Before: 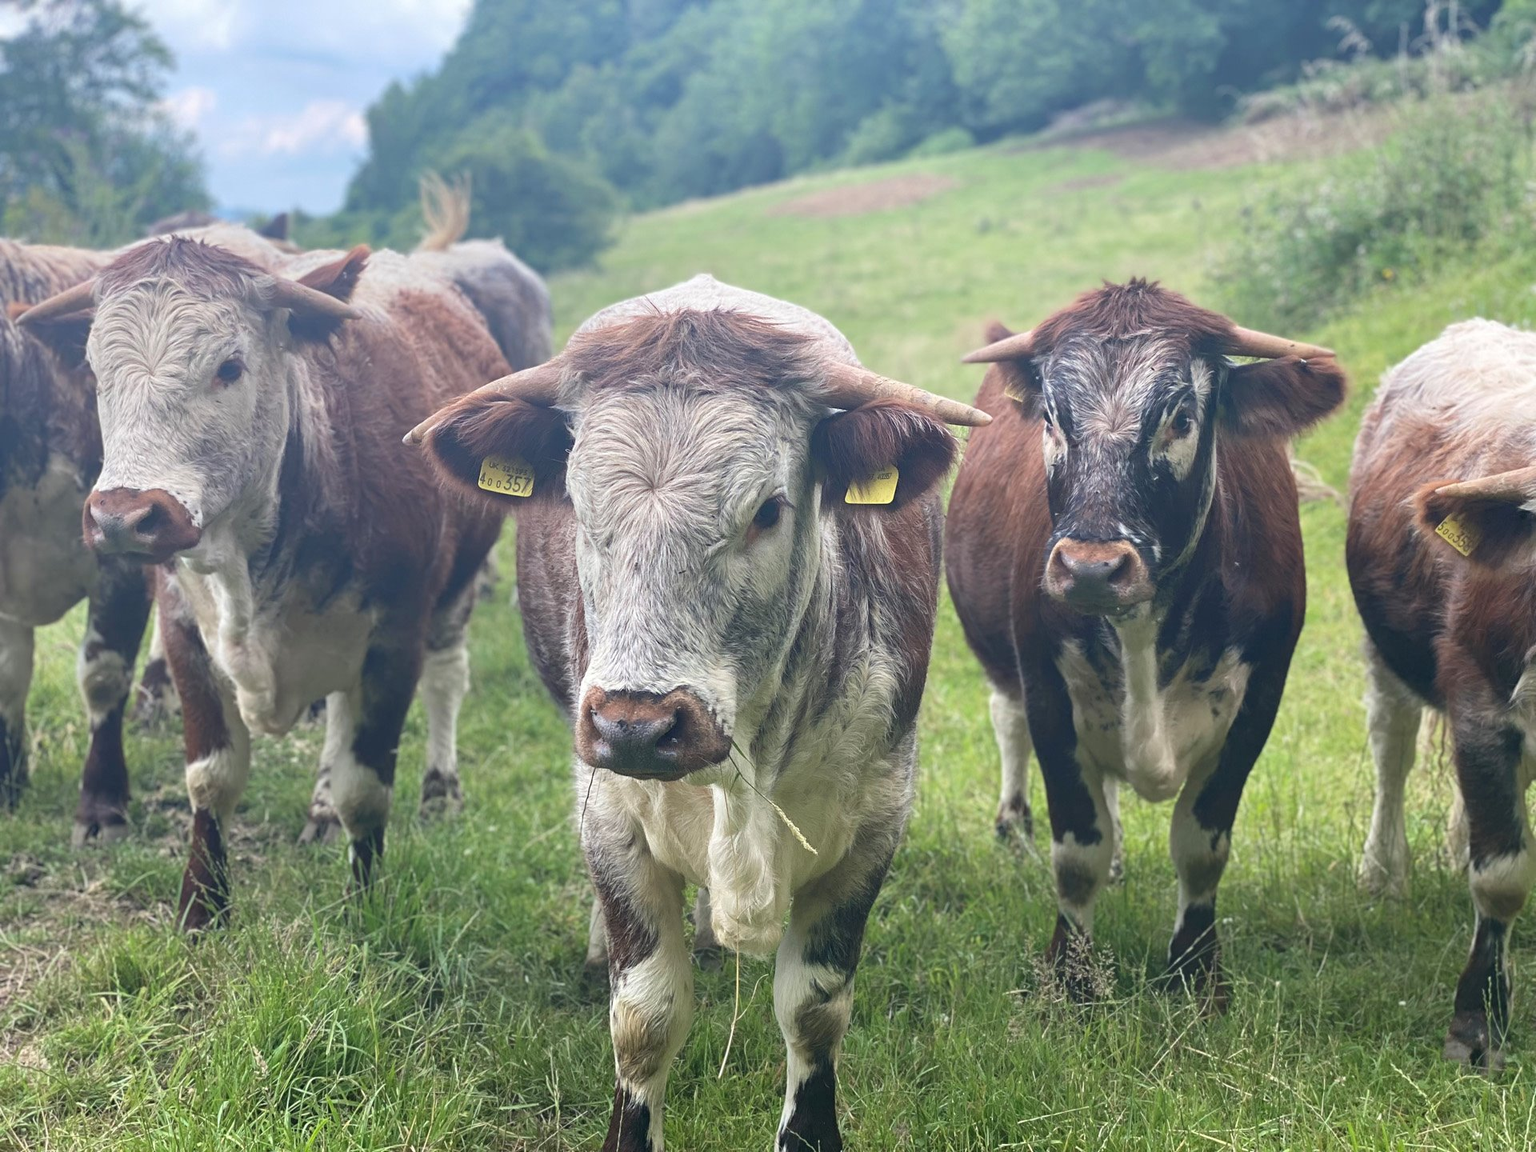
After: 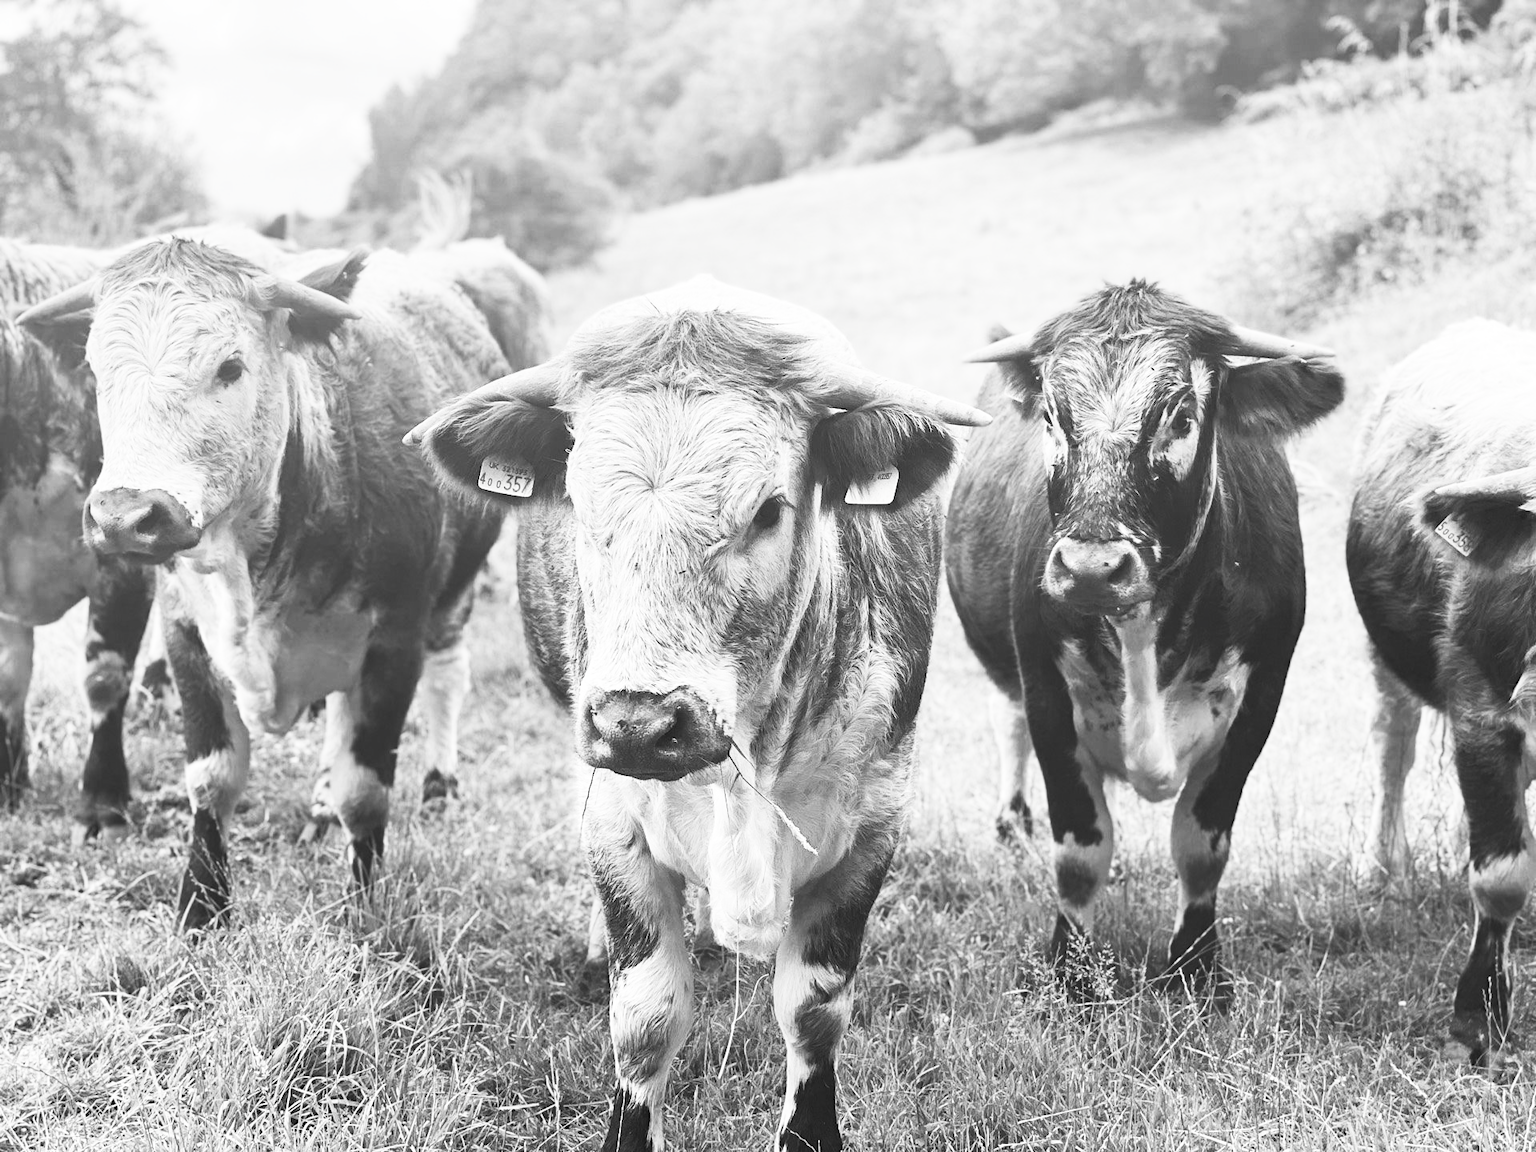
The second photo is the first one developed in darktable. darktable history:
contrast brightness saturation: contrast 0.541, brightness 0.452, saturation -0.995
